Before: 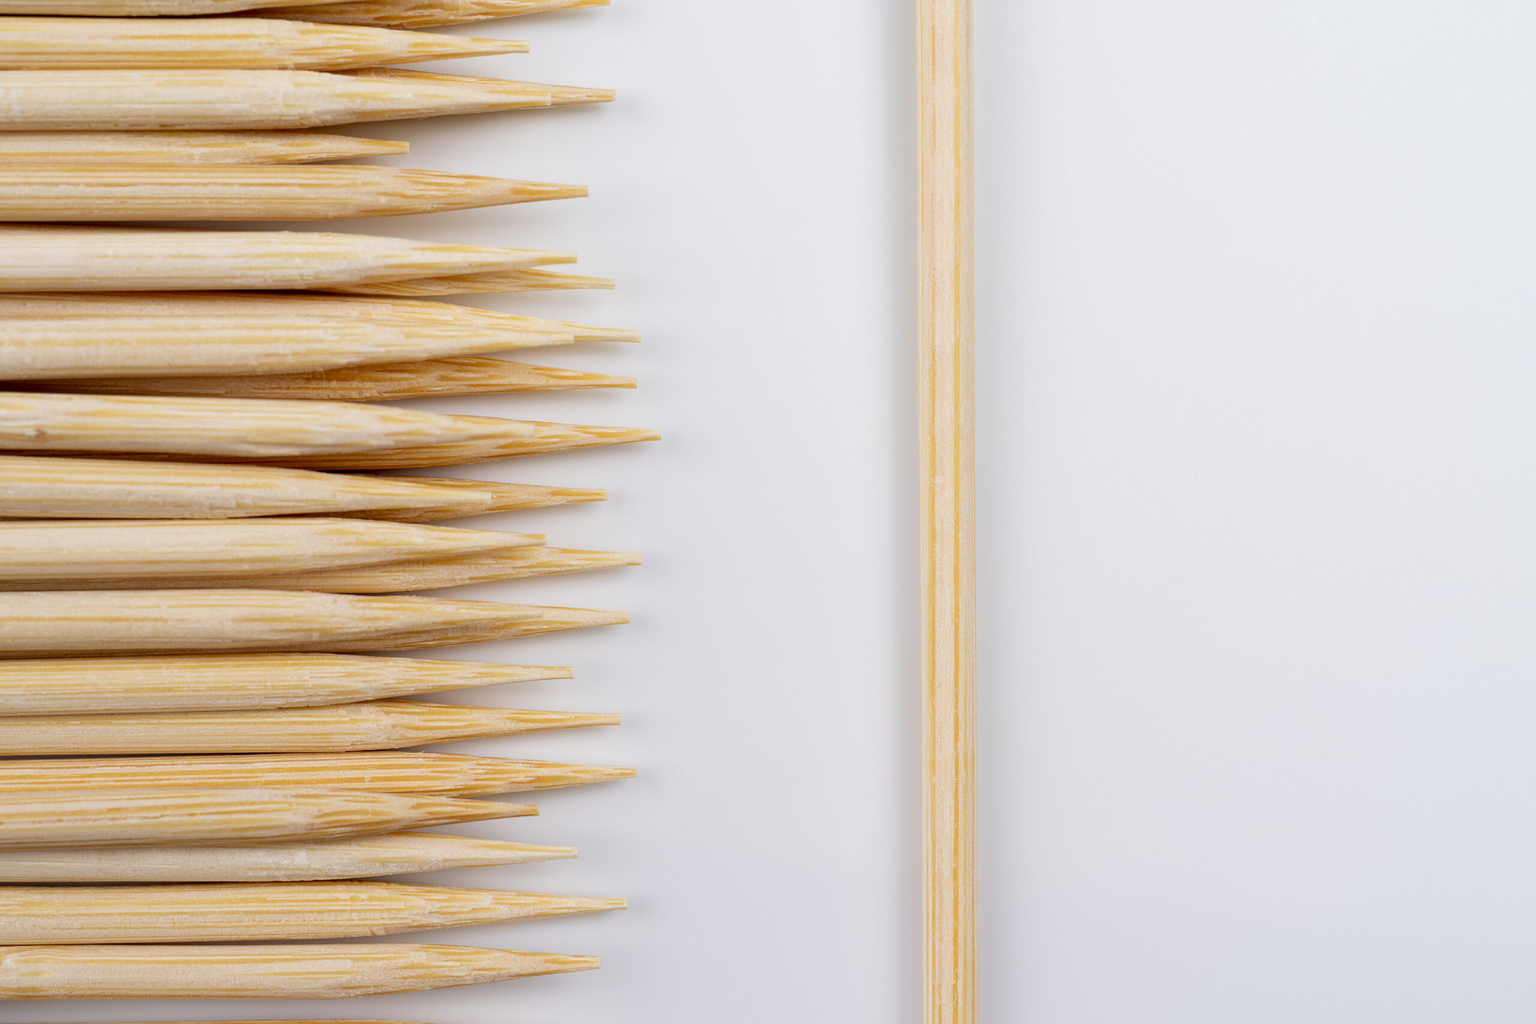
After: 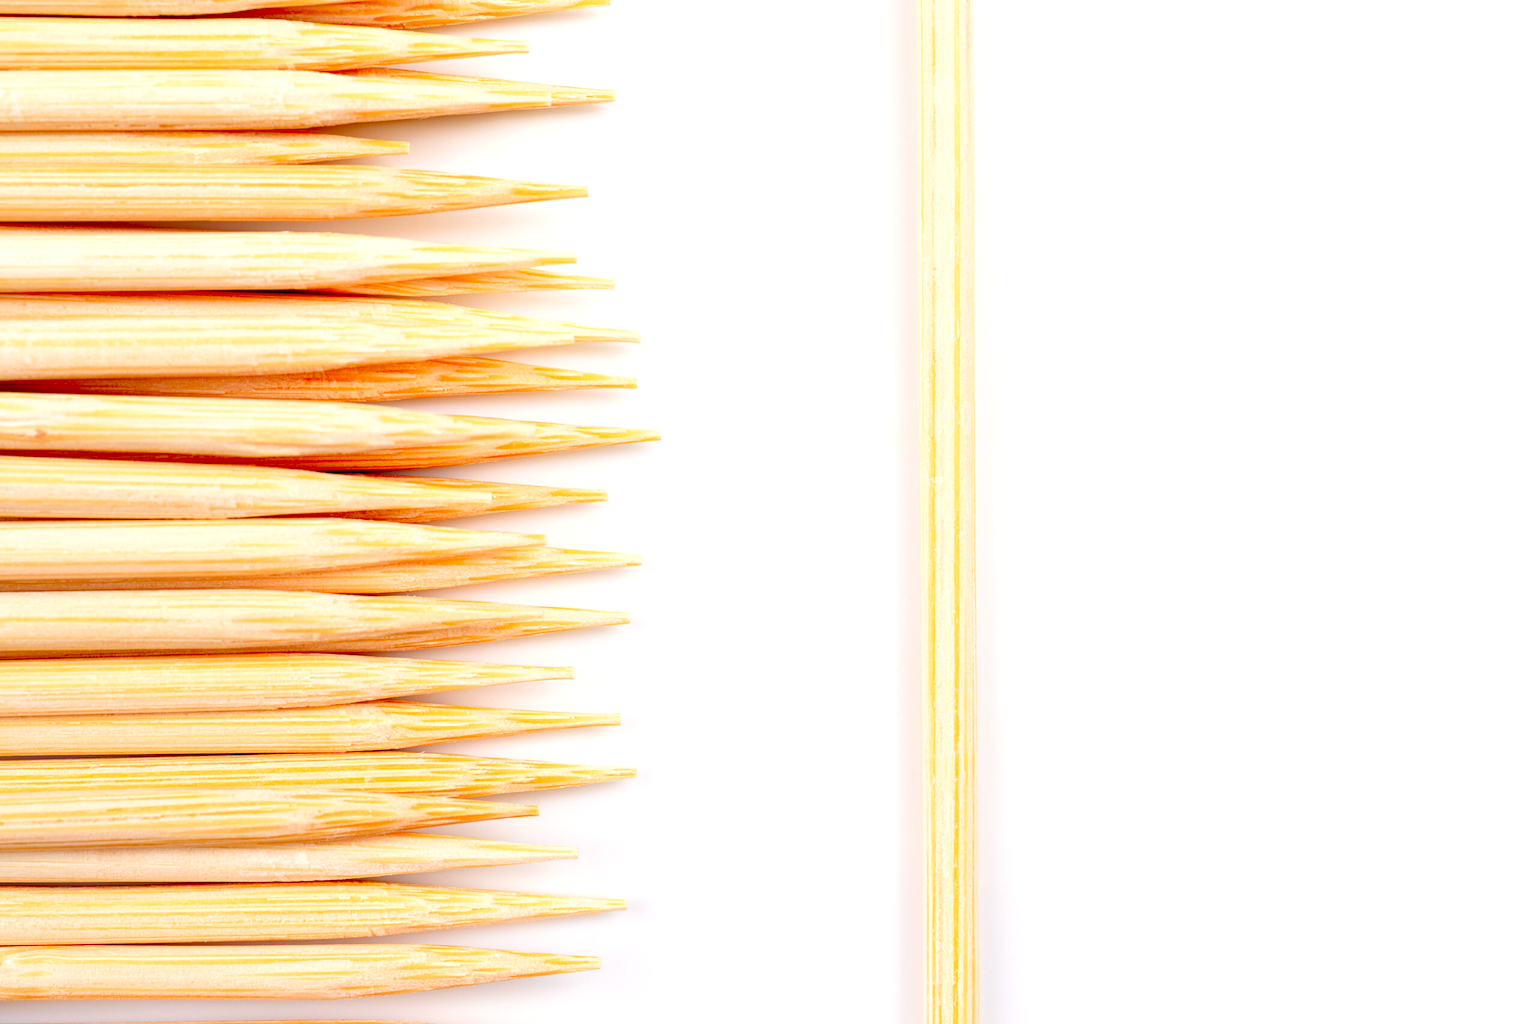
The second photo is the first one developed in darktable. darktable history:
exposure: compensate highlight preservation false
color correction: highlights a* 0.207, highlights b* 2.7, shadows a* -0.874, shadows b* -4.78
shadows and highlights: shadows 37.27, highlights -28.18, soften with gaussian
levels: levels [0.008, 0.318, 0.836]
